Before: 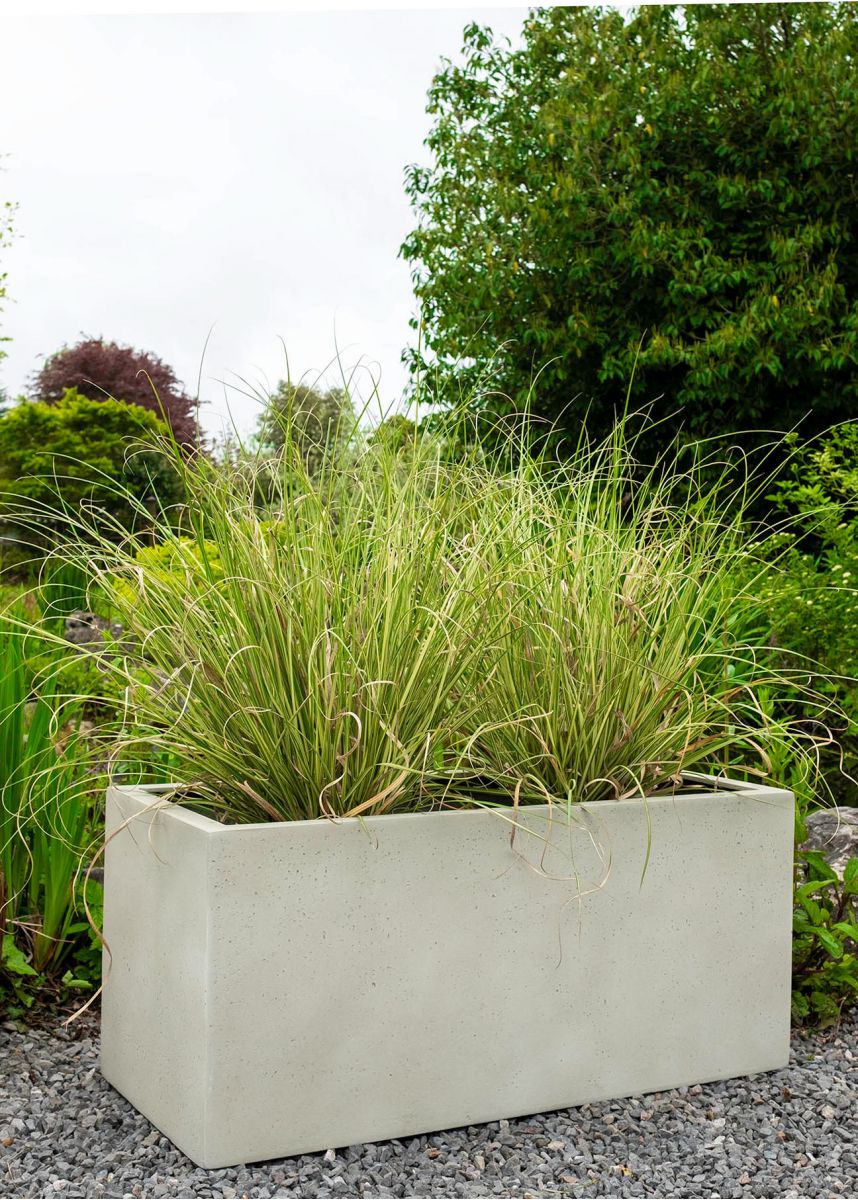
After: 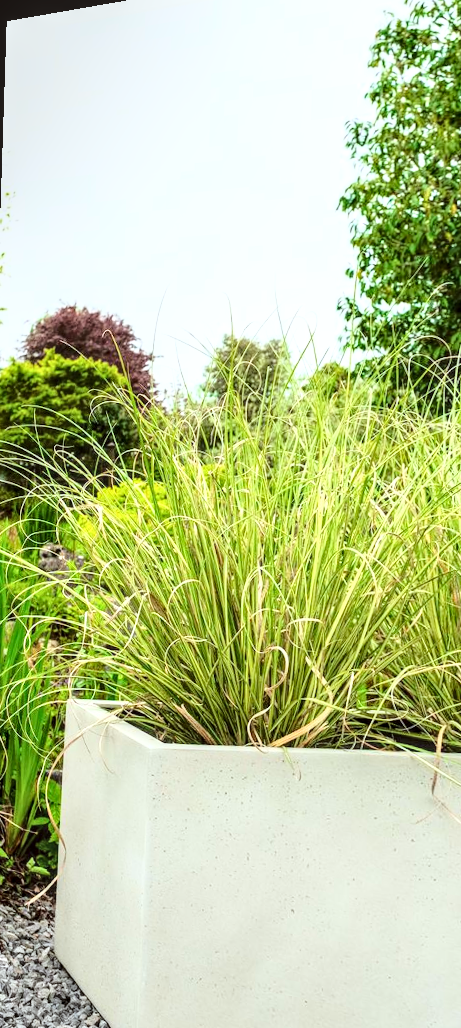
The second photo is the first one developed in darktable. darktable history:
color correction: highlights a* -2.73, highlights b* -2.09, shadows a* 2.41, shadows b* 2.73
rotate and perspective: rotation 1.69°, lens shift (vertical) -0.023, lens shift (horizontal) -0.291, crop left 0.025, crop right 0.988, crop top 0.092, crop bottom 0.842
crop: left 0.587%, right 45.588%, bottom 0.086%
base curve: curves: ch0 [(0, 0) (0.032, 0.037) (0.105, 0.228) (0.435, 0.76) (0.856, 0.983) (1, 1)]
local contrast: highlights 61%, detail 143%, midtone range 0.428
